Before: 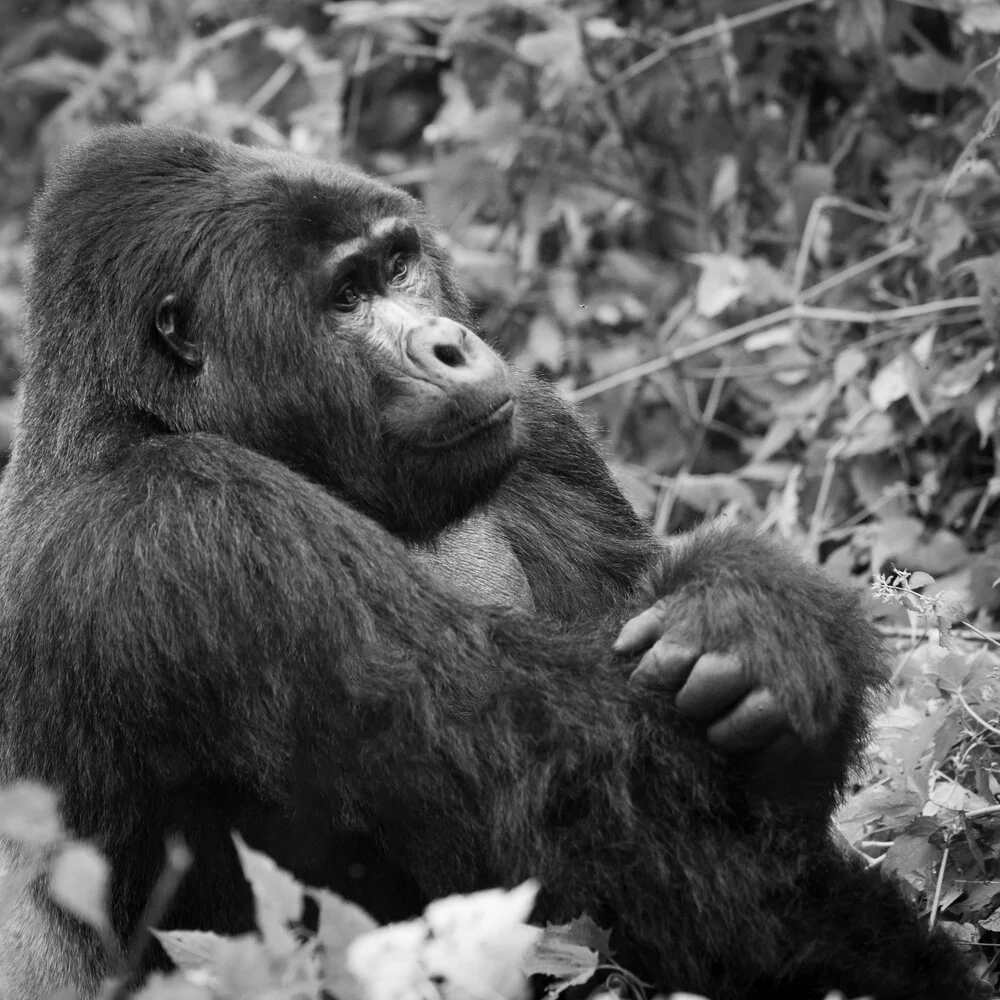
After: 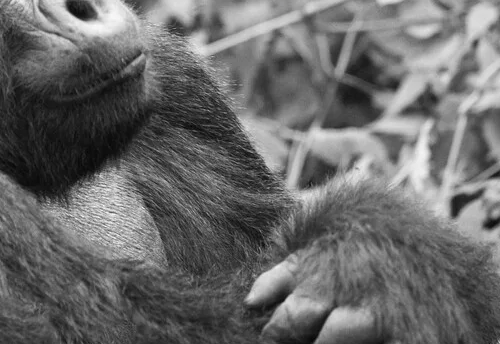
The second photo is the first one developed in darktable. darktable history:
crop: left 36.866%, top 34.618%, right 13.118%, bottom 30.962%
exposure: exposure 0.271 EV, compensate exposure bias true, compensate highlight preservation false
